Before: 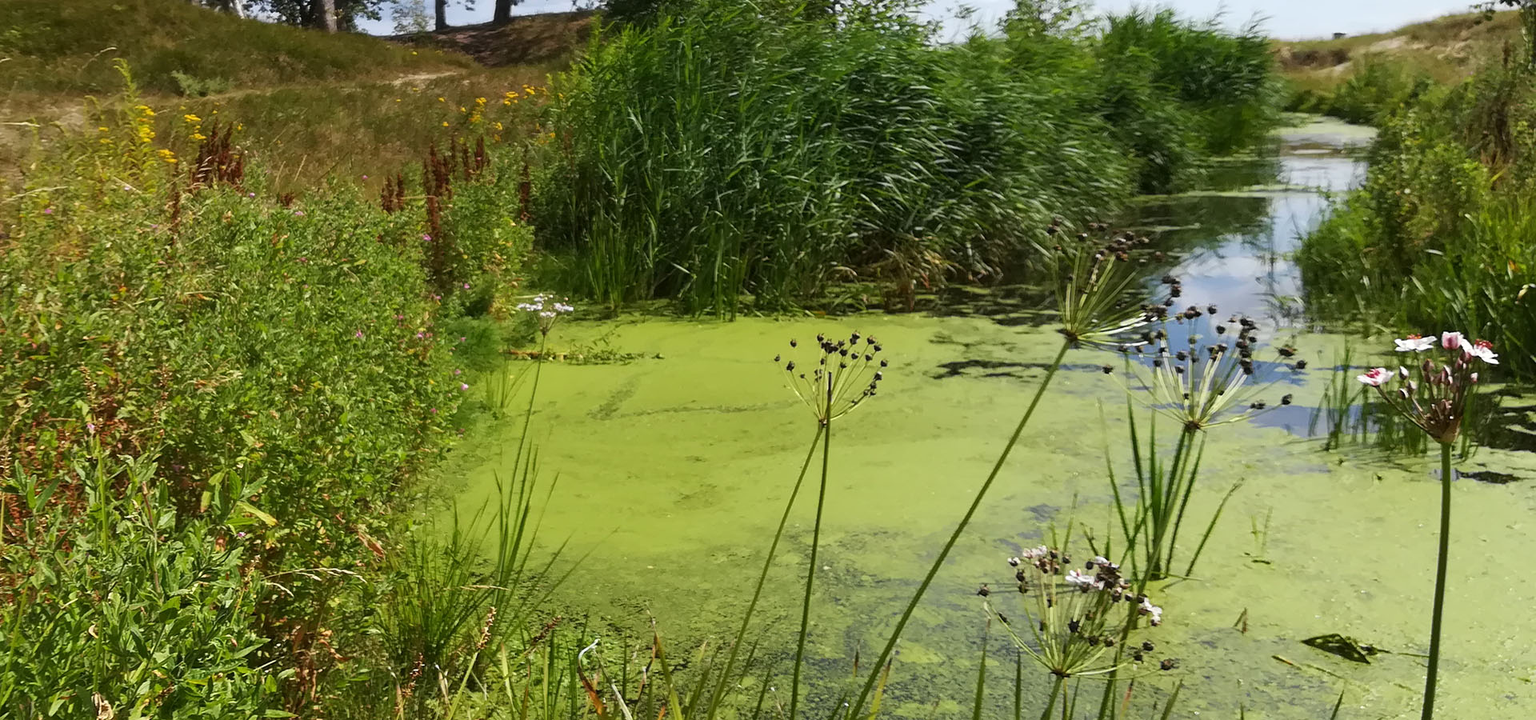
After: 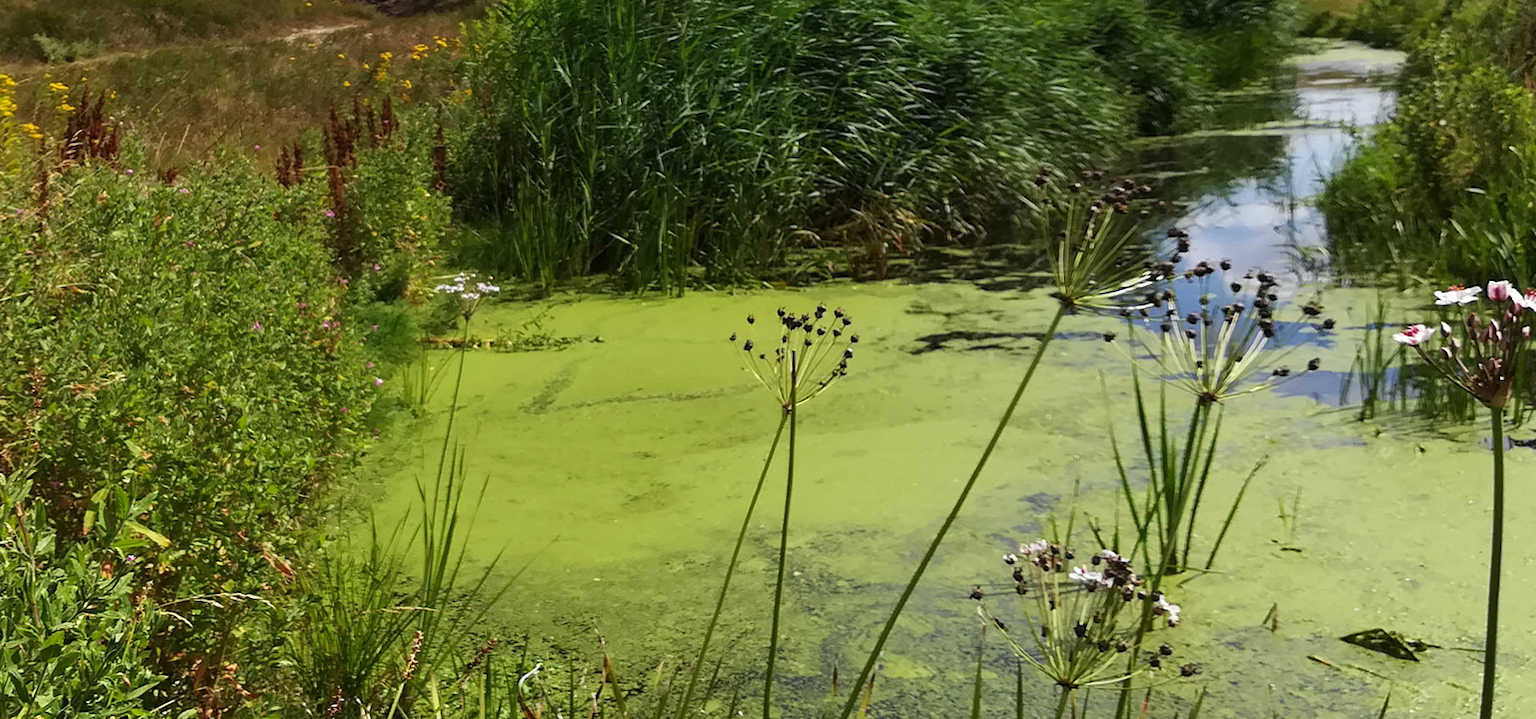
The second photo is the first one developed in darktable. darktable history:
crop and rotate: angle 1.96°, left 5.673%, top 5.673%
color balance: gamma [0.9, 0.988, 0.975, 1.025], gain [1.05, 1, 1, 1]
